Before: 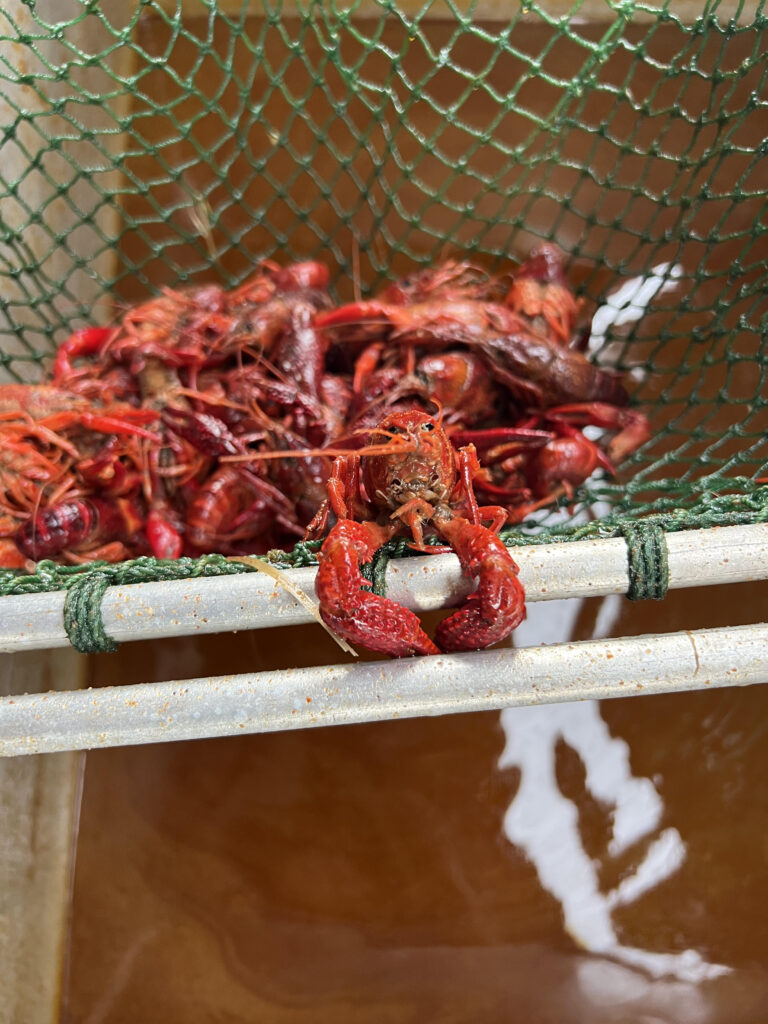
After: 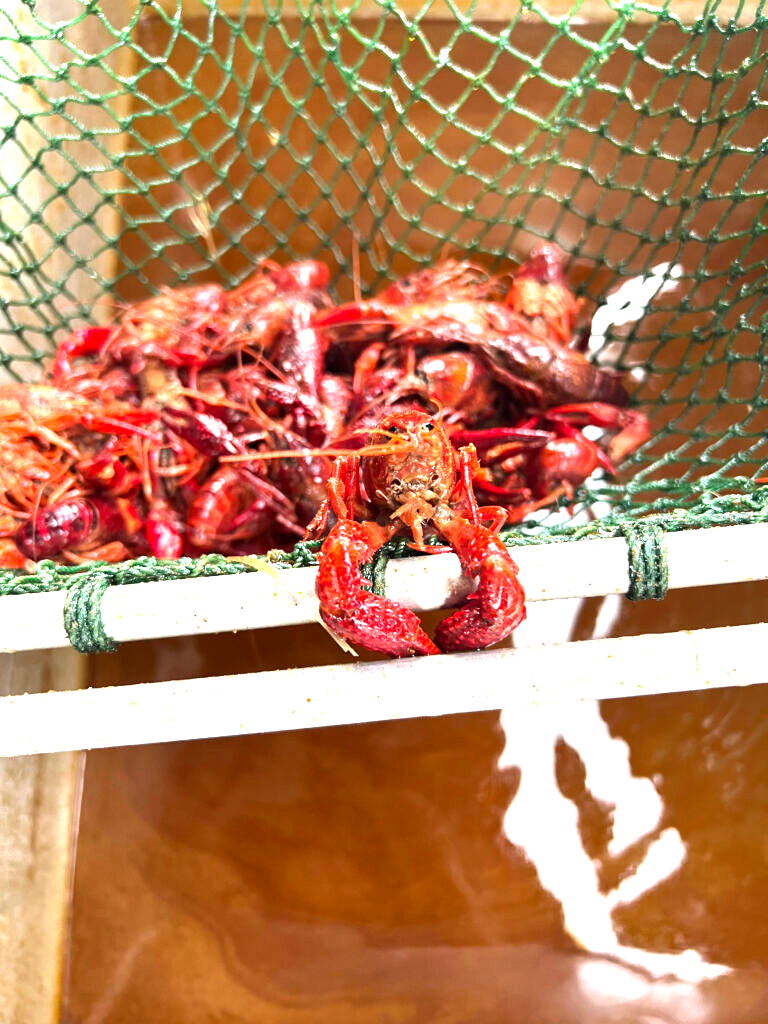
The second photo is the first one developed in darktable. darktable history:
exposure: exposure 1.163 EV, compensate highlight preservation false
tone equalizer: -8 EV -0.417 EV, -7 EV -0.374 EV, -6 EV -0.317 EV, -5 EV -0.241 EV, -3 EV 0.192 EV, -2 EV 0.342 EV, -1 EV 0.393 EV, +0 EV 0.443 EV, edges refinement/feathering 500, mask exposure compensation -1.57 EV, preserve details no
